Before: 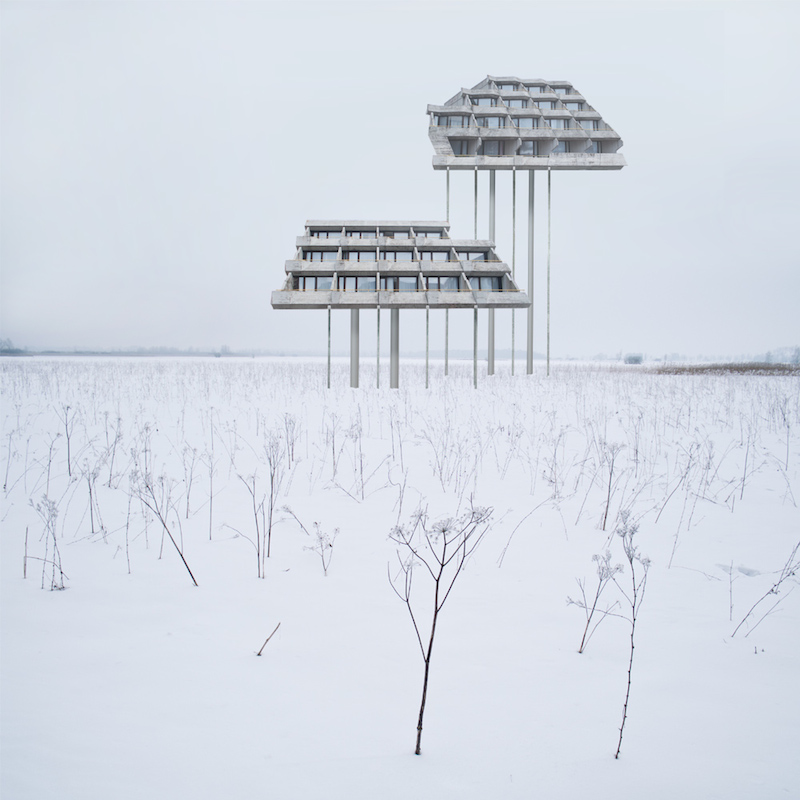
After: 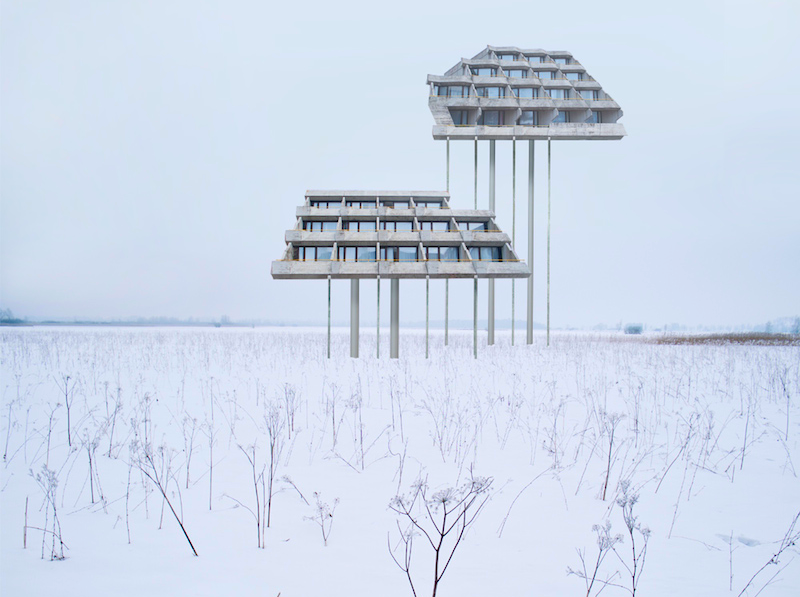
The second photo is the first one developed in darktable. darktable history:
color balance rgb: linear chroma grading › shadows -39.681%, linear chroma grading › highlights 40.395%, linear chroma grading › global chroma 44.75%, linear chroma grading › mid-tones -29.734%, perceptual saturation grading › global saturation 44.508%, perceptual saturation grading › highlights -50.572%, perceptual saturation grading › shadows 30.522%, global vibrance 6.818%, saturation formula JzAzBz (2021)
crop: top 3.809%, bottom 21.525%
